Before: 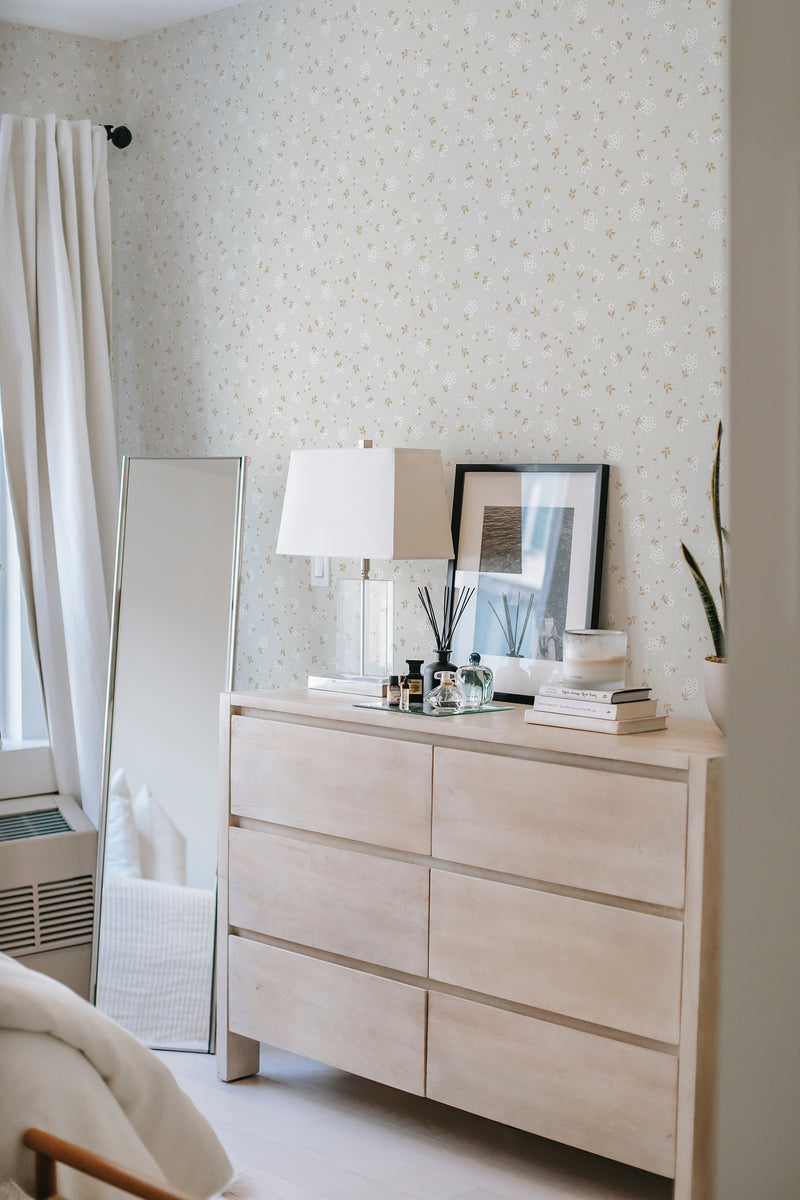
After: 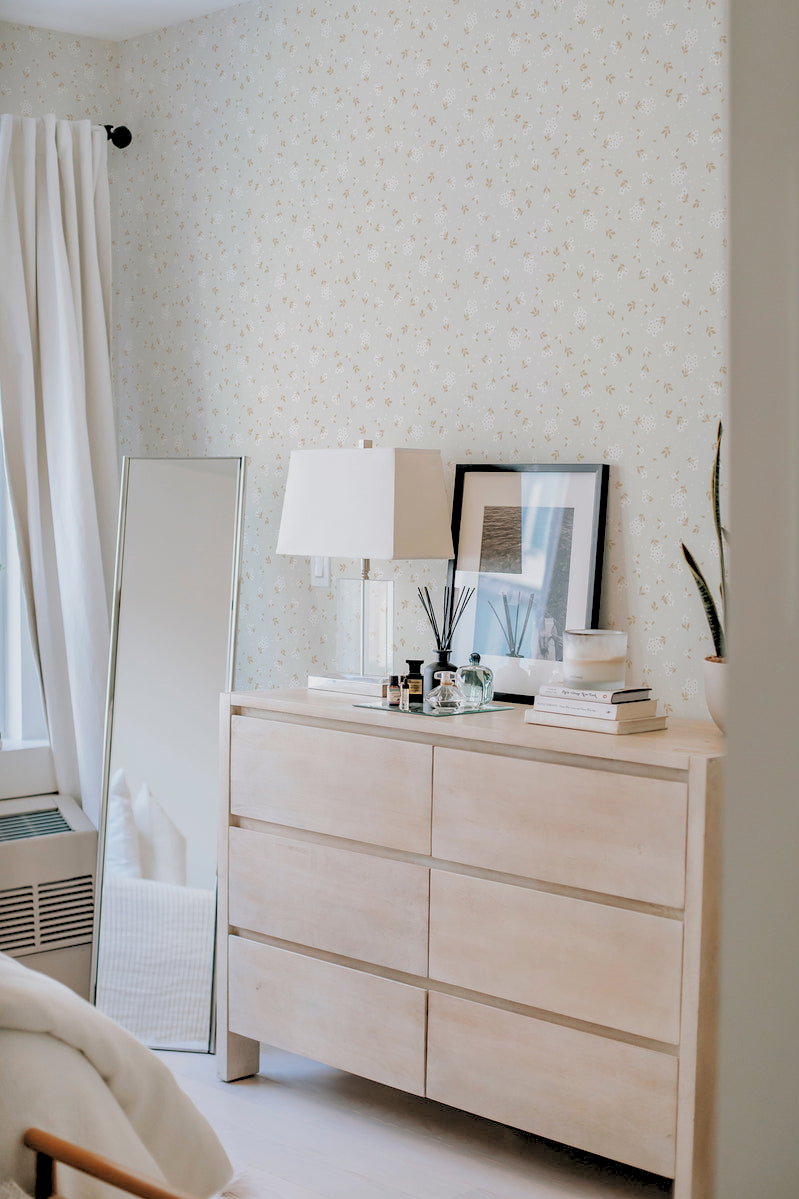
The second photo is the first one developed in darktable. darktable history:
rgb levels: preserve colors sum RGB, levels [[0.038, 0.433, 0.934], [0, 0.5, 1], [0, 0.5, 1]]
